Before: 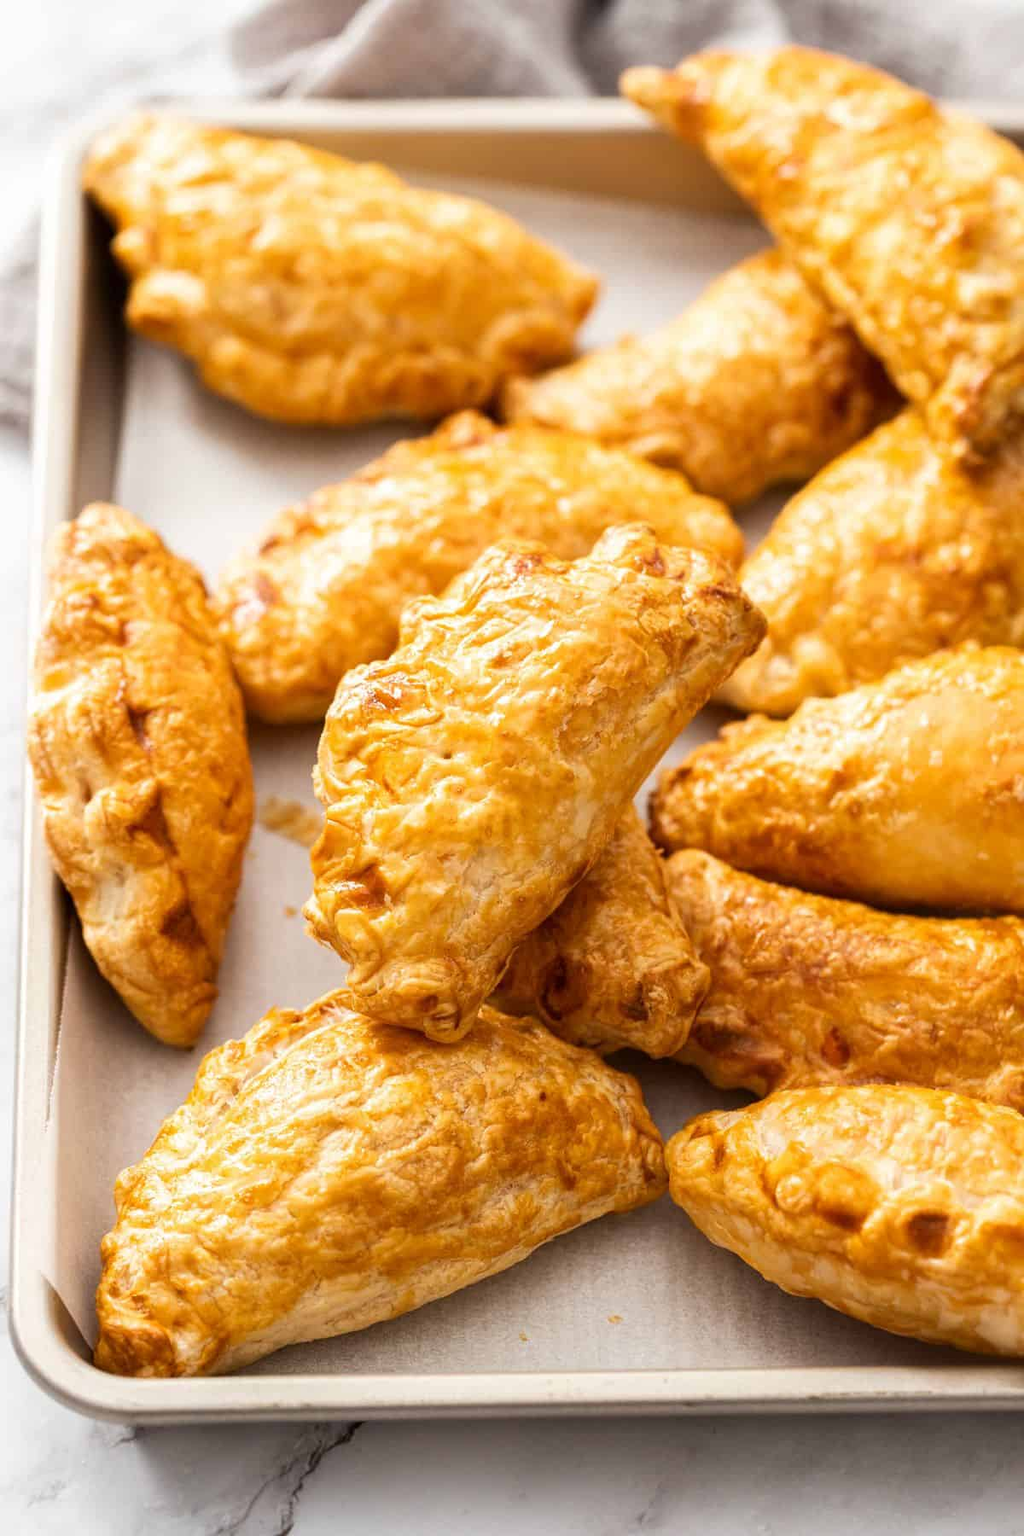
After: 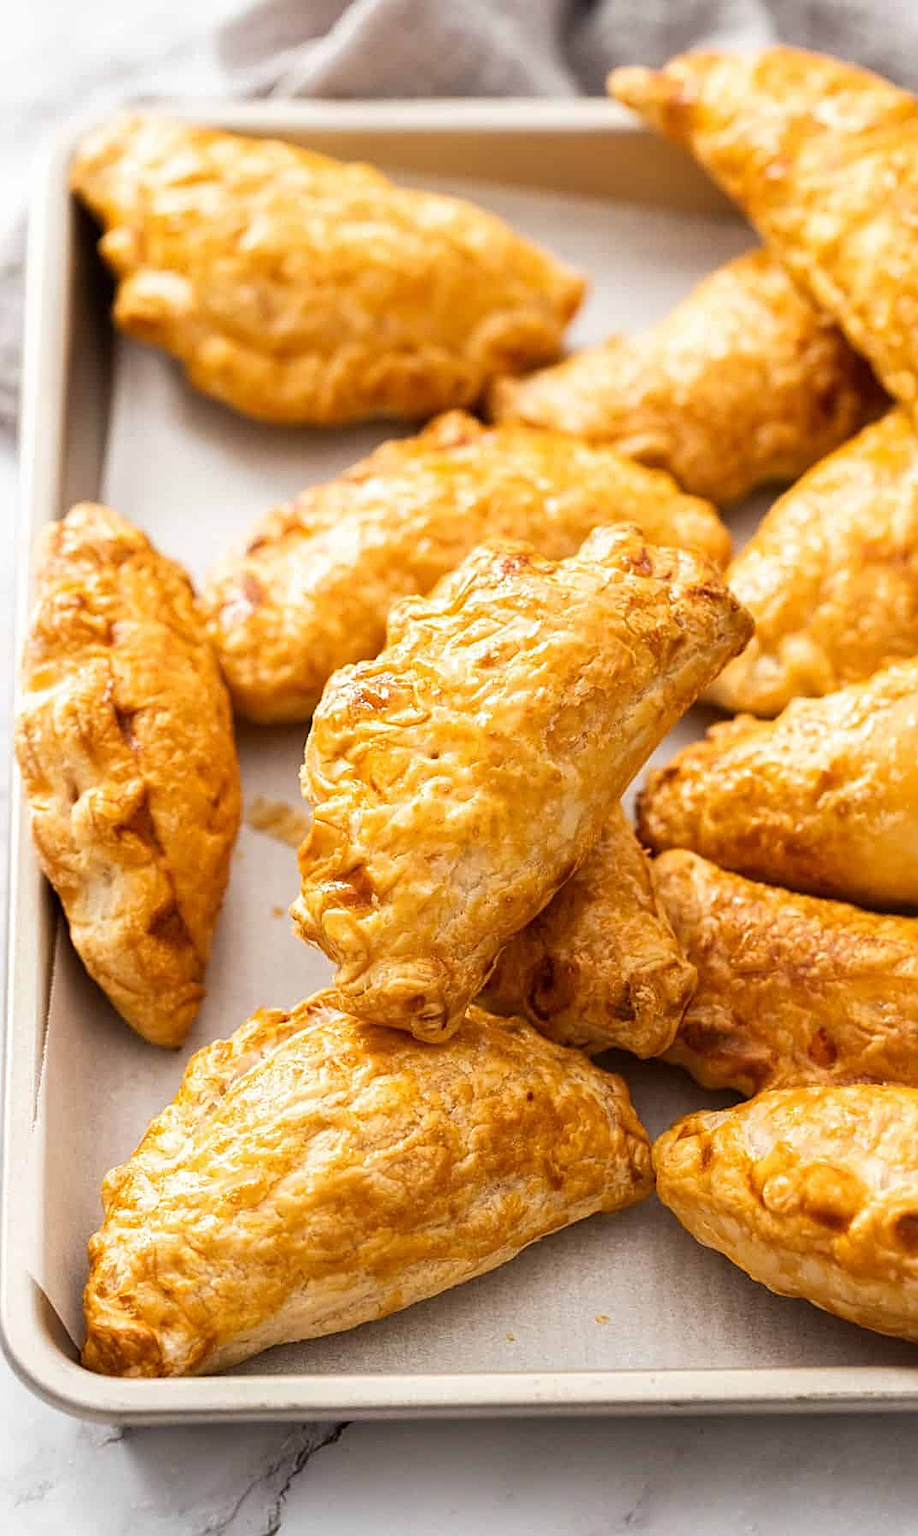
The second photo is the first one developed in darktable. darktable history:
crop and rotate: left 1.294%, right 8.978%
sharpen: on, module defaults
